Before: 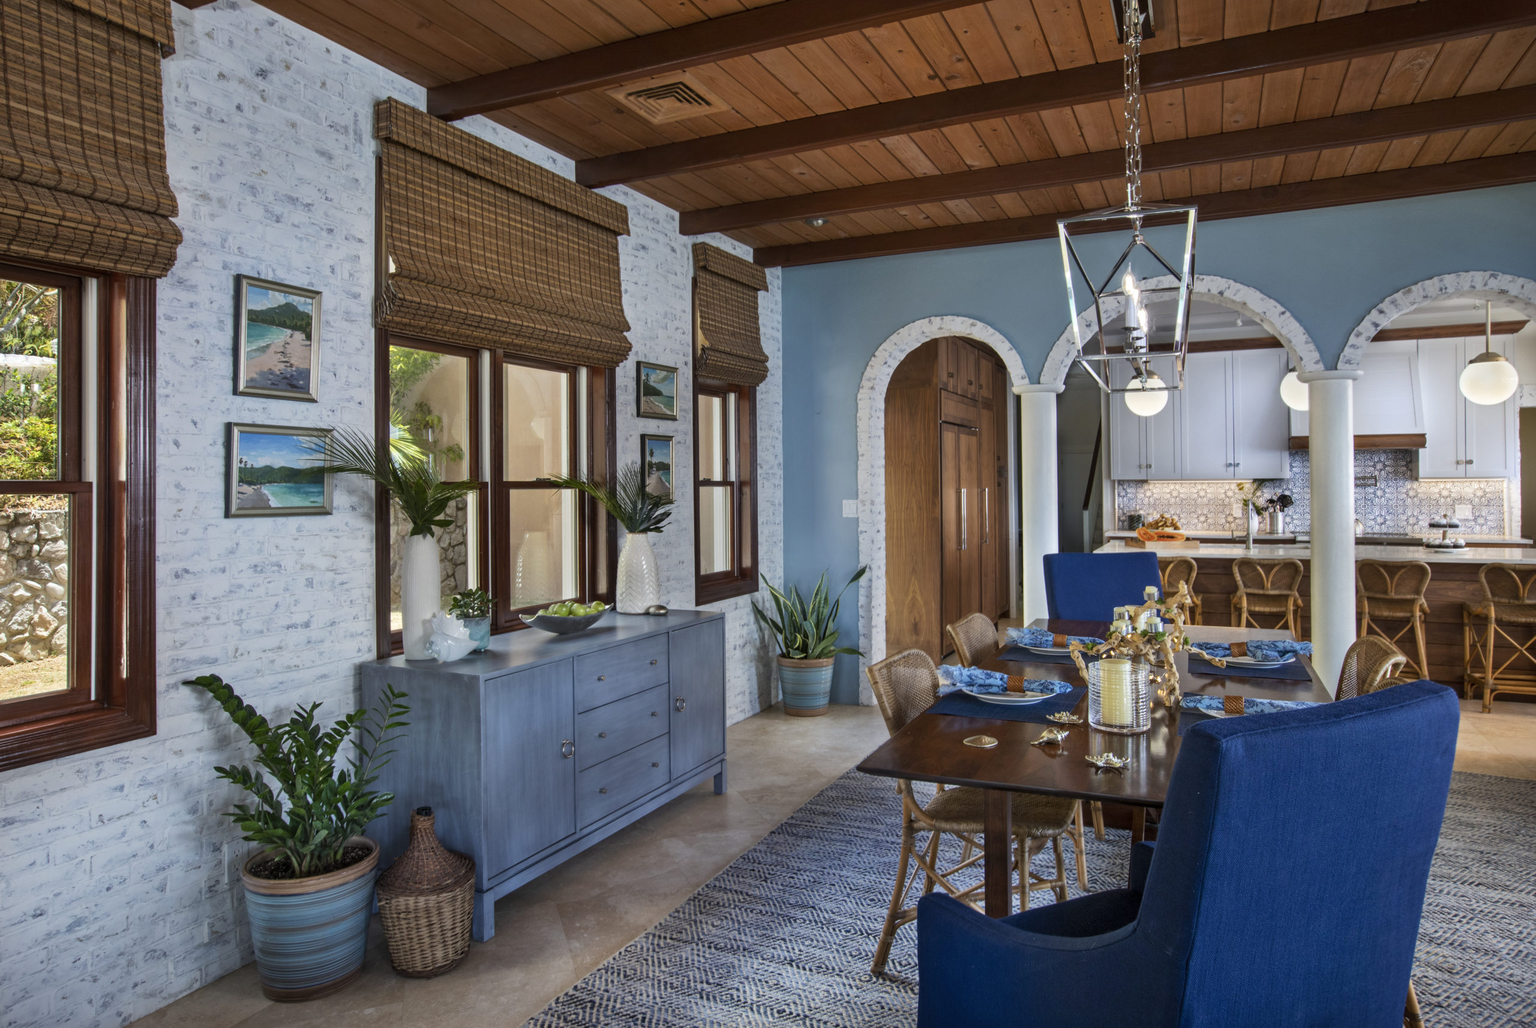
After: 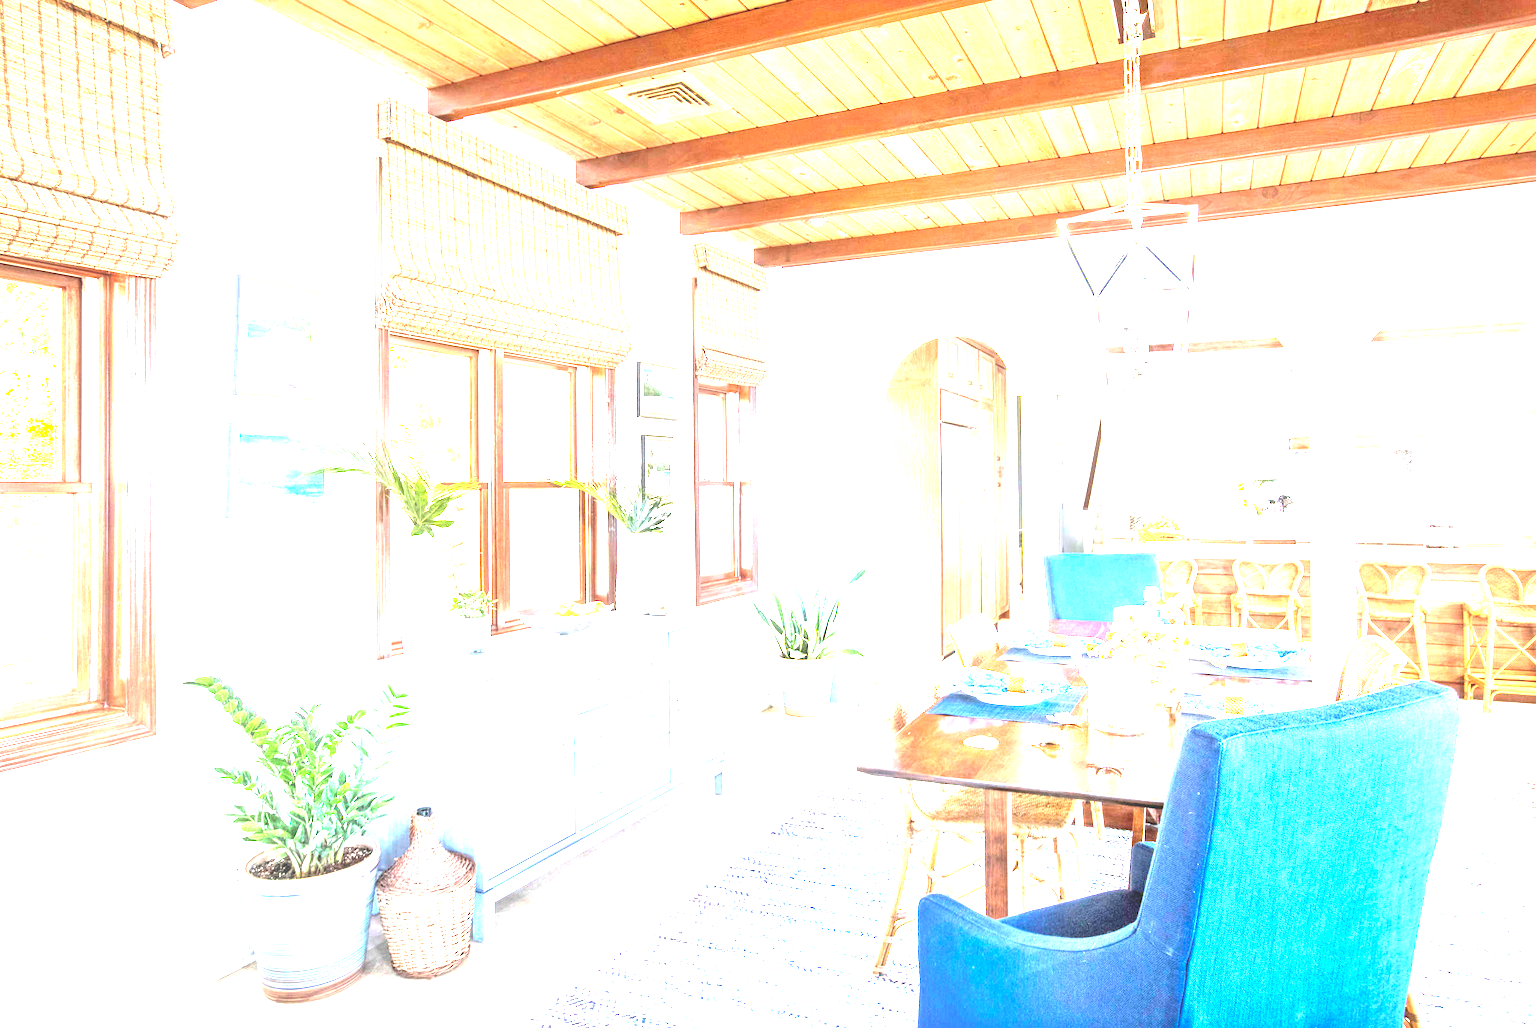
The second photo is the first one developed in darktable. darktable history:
exposure: black level correction 0, exposure 2.327 EV, compensate exposure bias true, compensate highlight preservation false
local contrast: on, module defaults
